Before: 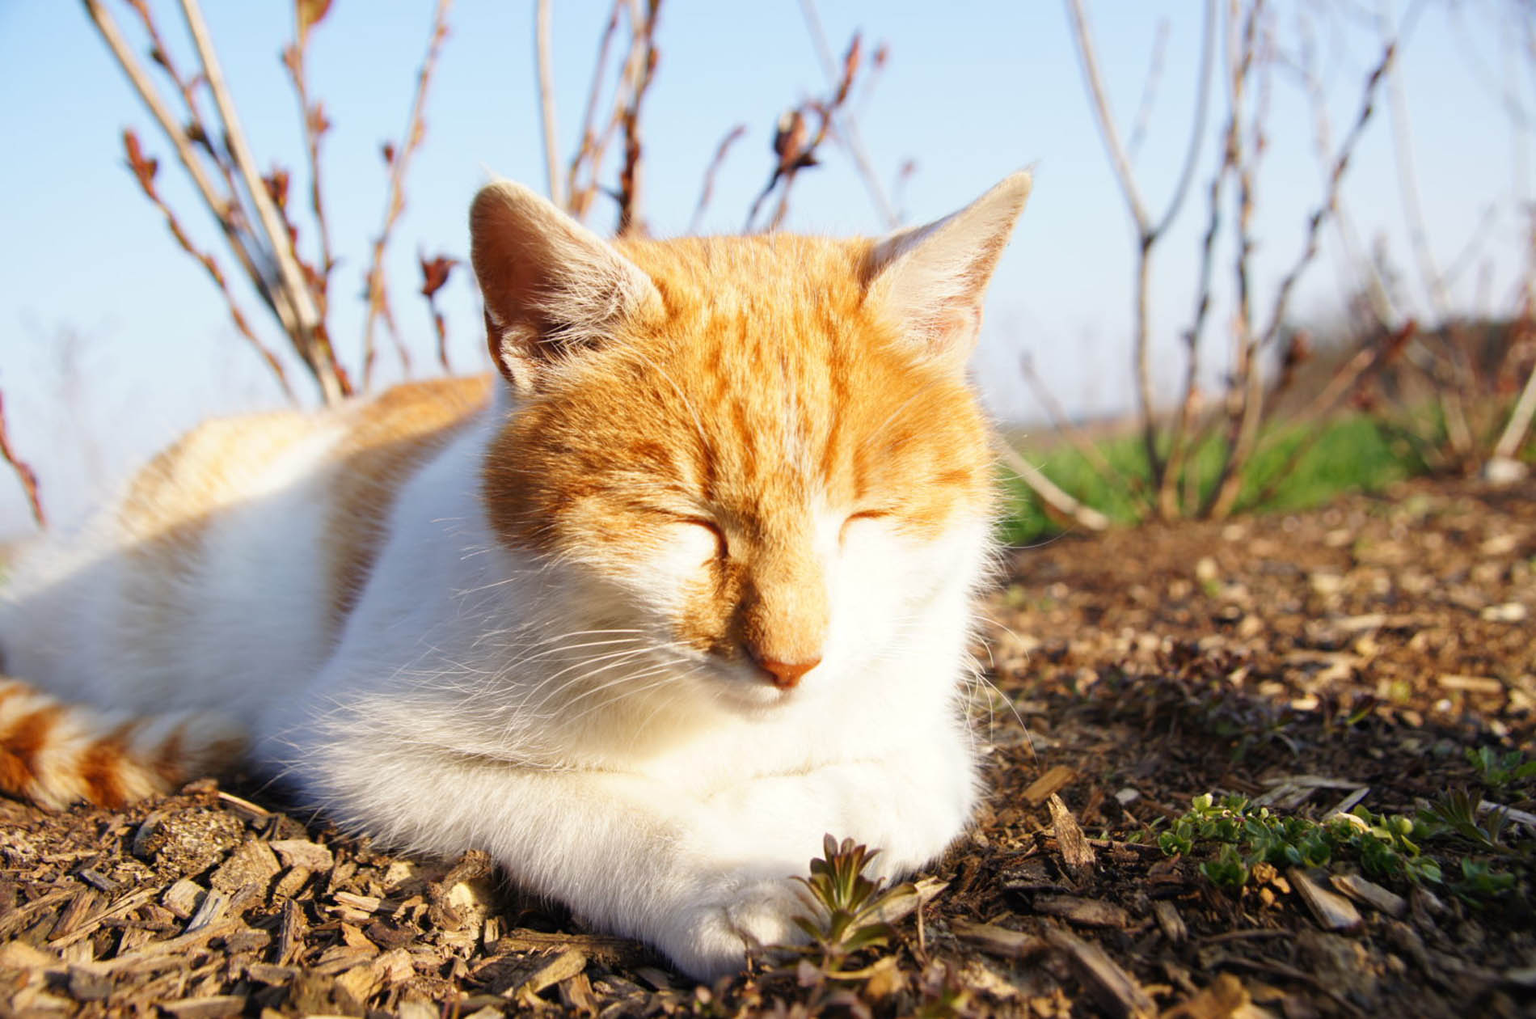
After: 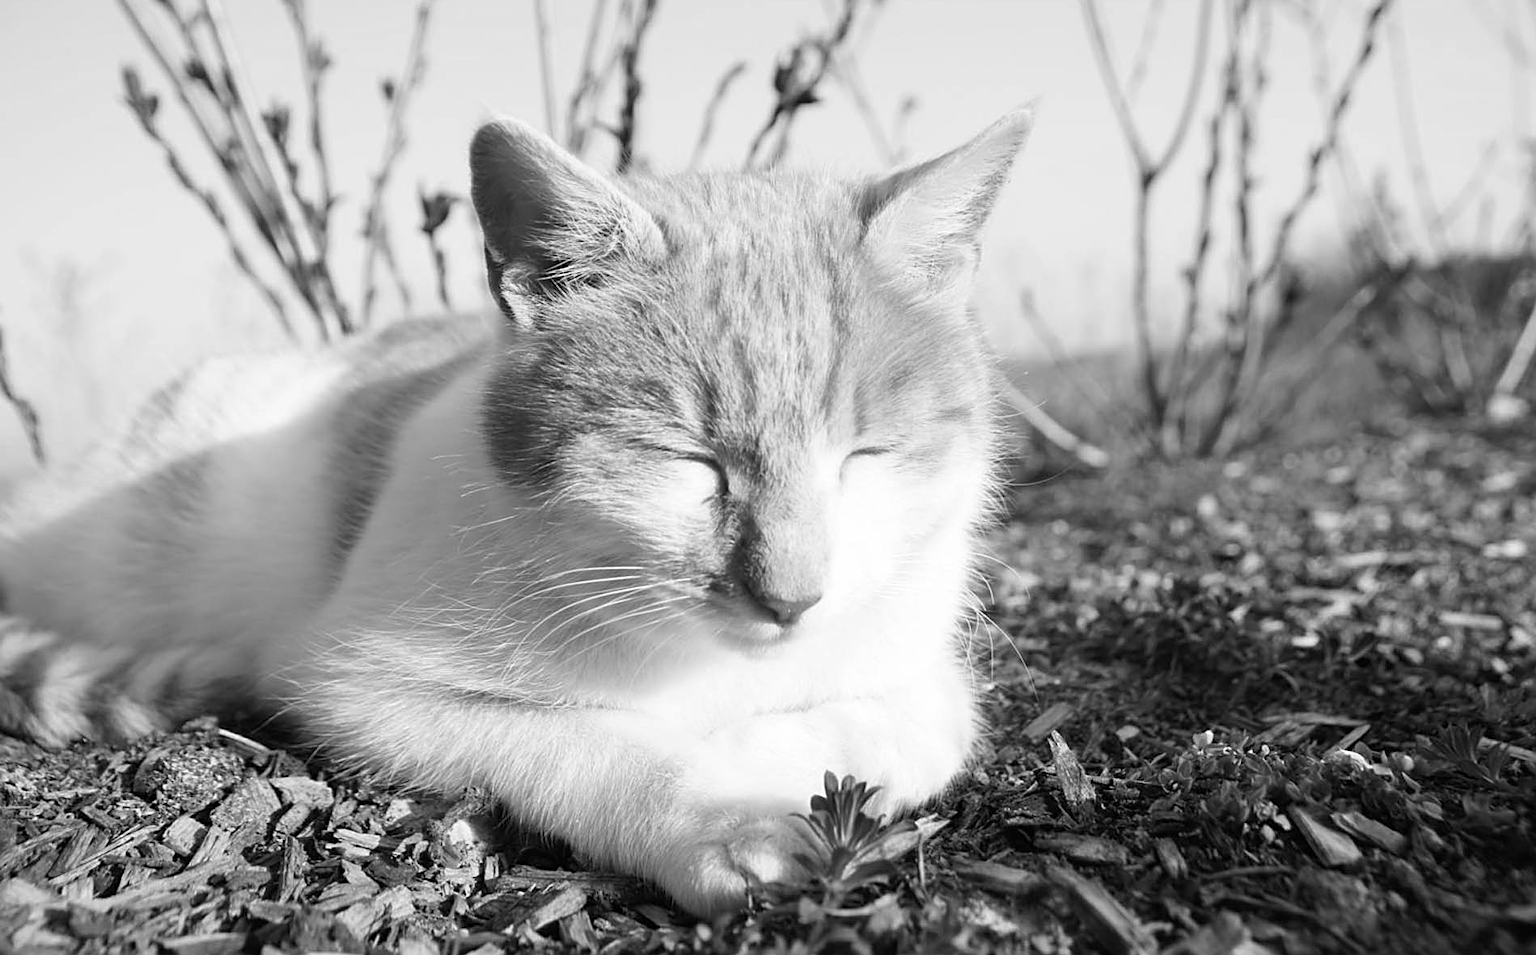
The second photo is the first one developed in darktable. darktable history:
crop and rotate: top 6.25%
monochrome: a -3.63, b -0.465
sharpen: on, module defaults
